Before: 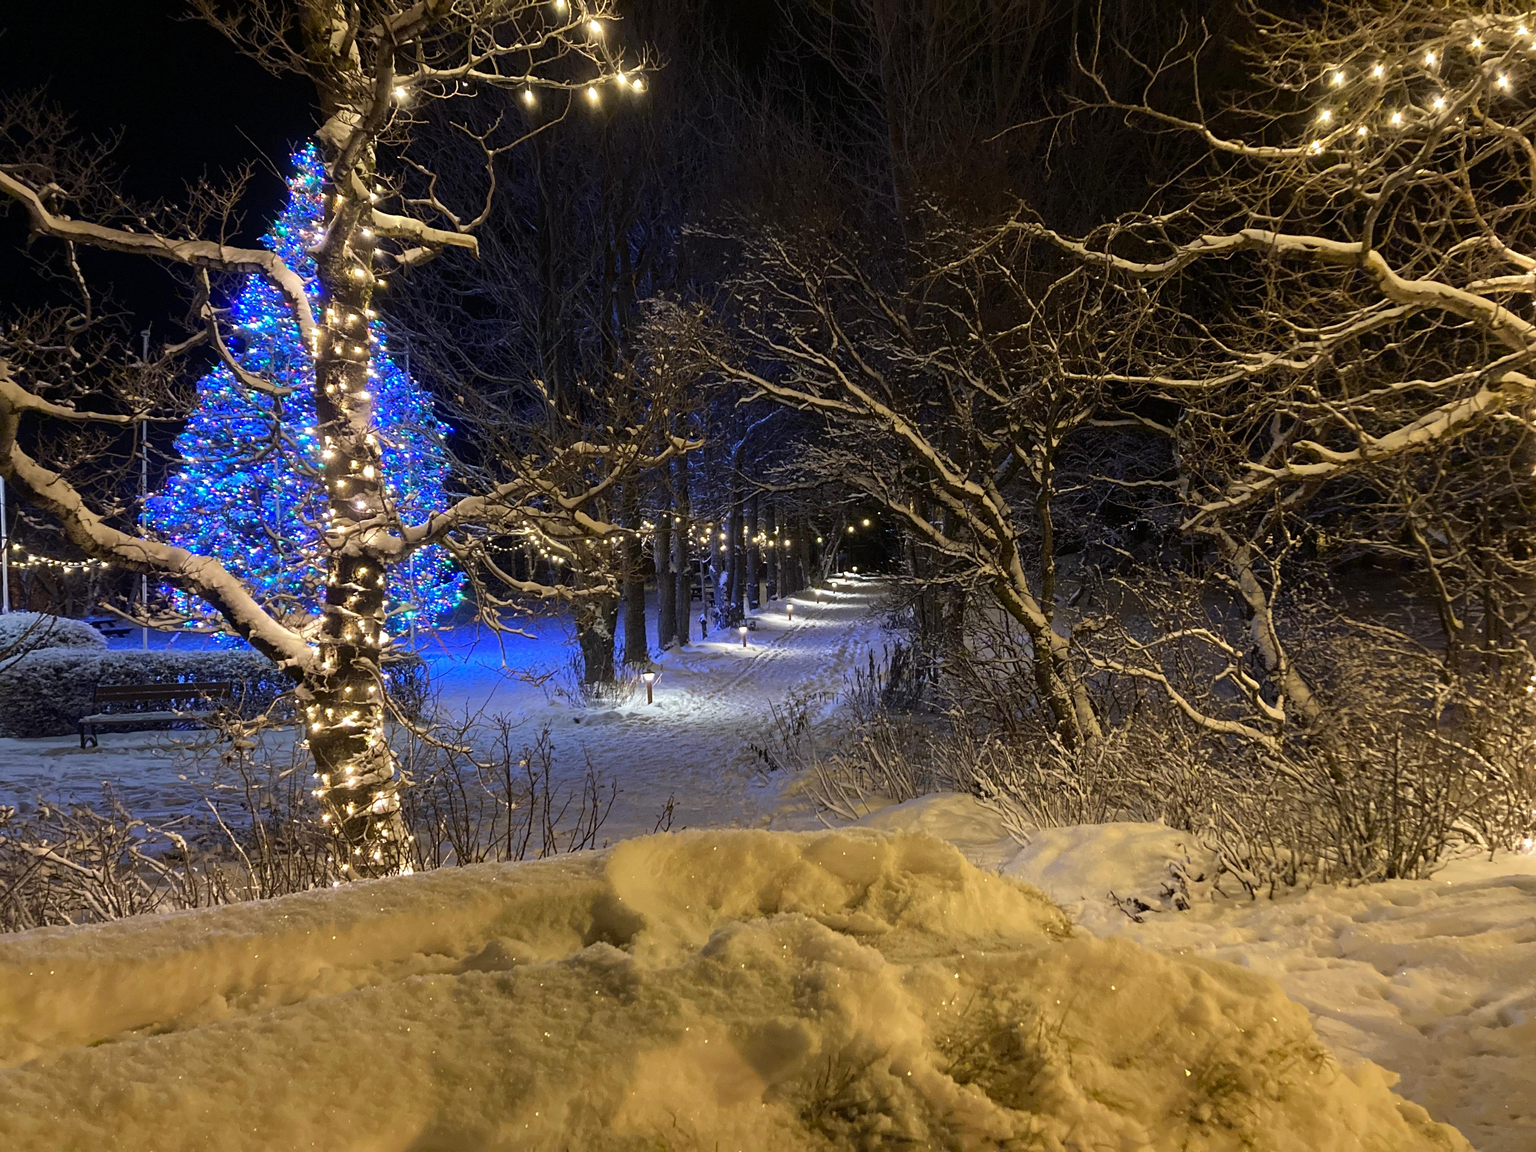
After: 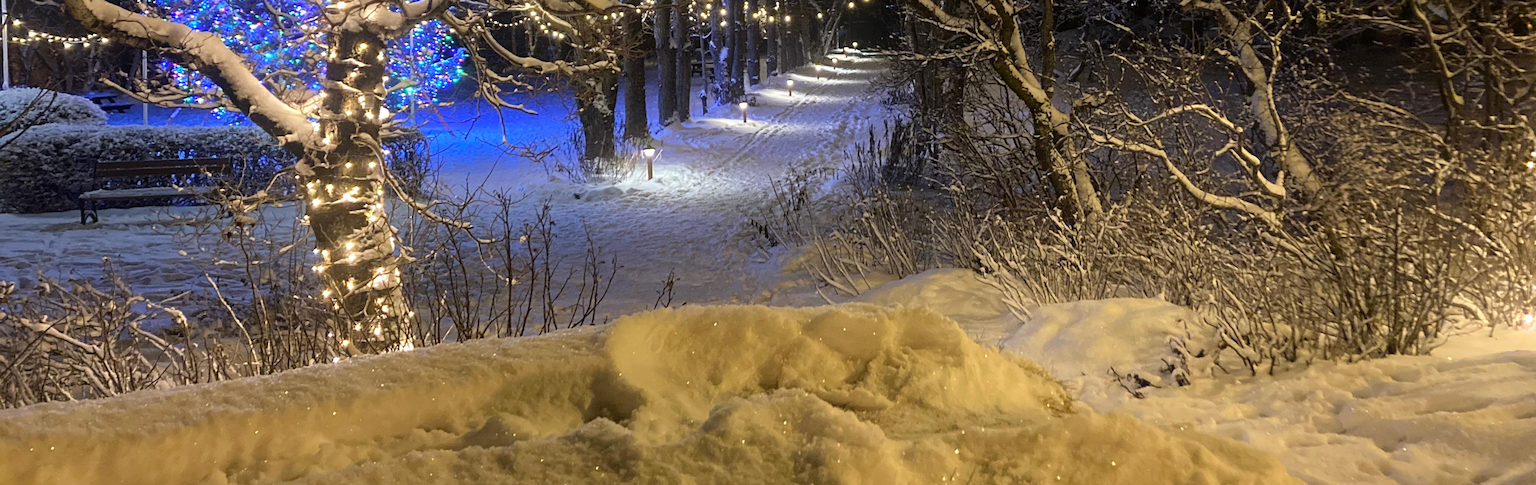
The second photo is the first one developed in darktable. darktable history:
crop: top 45.551%, bottom 12.262%
bloom: on, module defaults
